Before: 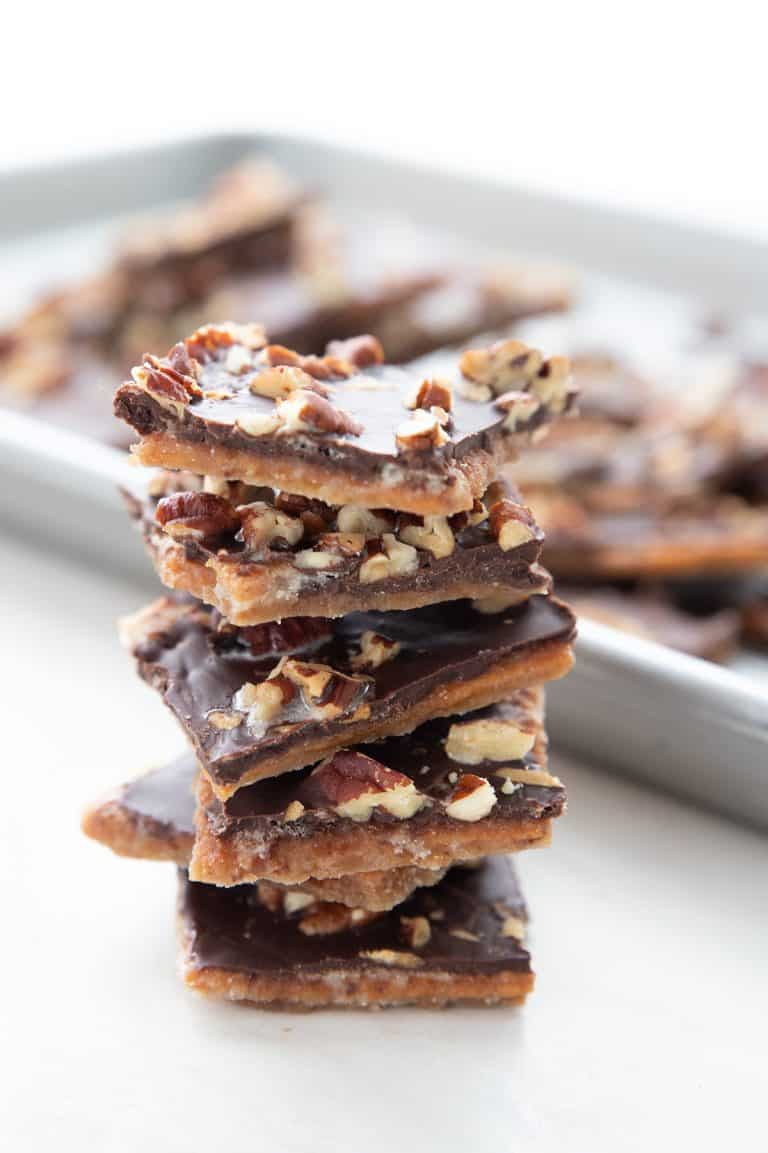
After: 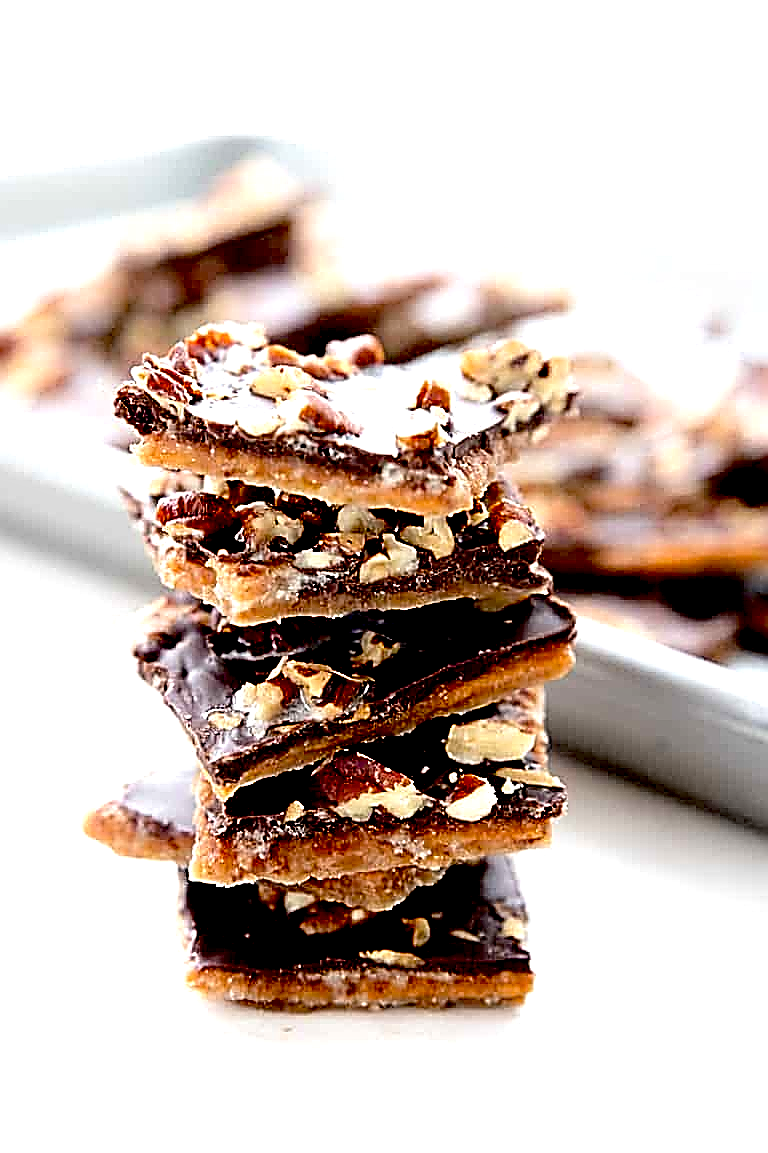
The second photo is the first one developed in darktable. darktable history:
sharpen: amount 1.844
exposure: black level correction 0.056, exposure -0.031 EV, compensate highlight preservation false
tone equalizer: -8 EV -0.723 EV, -7 EV -0.677 EV, -6 EV -0.595 EV, -5 EV -0.4 EV, -3 EV 0.388 EV, -2 EV 0.6 EV, -1 EV 0.689 EV, +0 EV 0.725 EV, mask exposure compensation -0.507 EV
